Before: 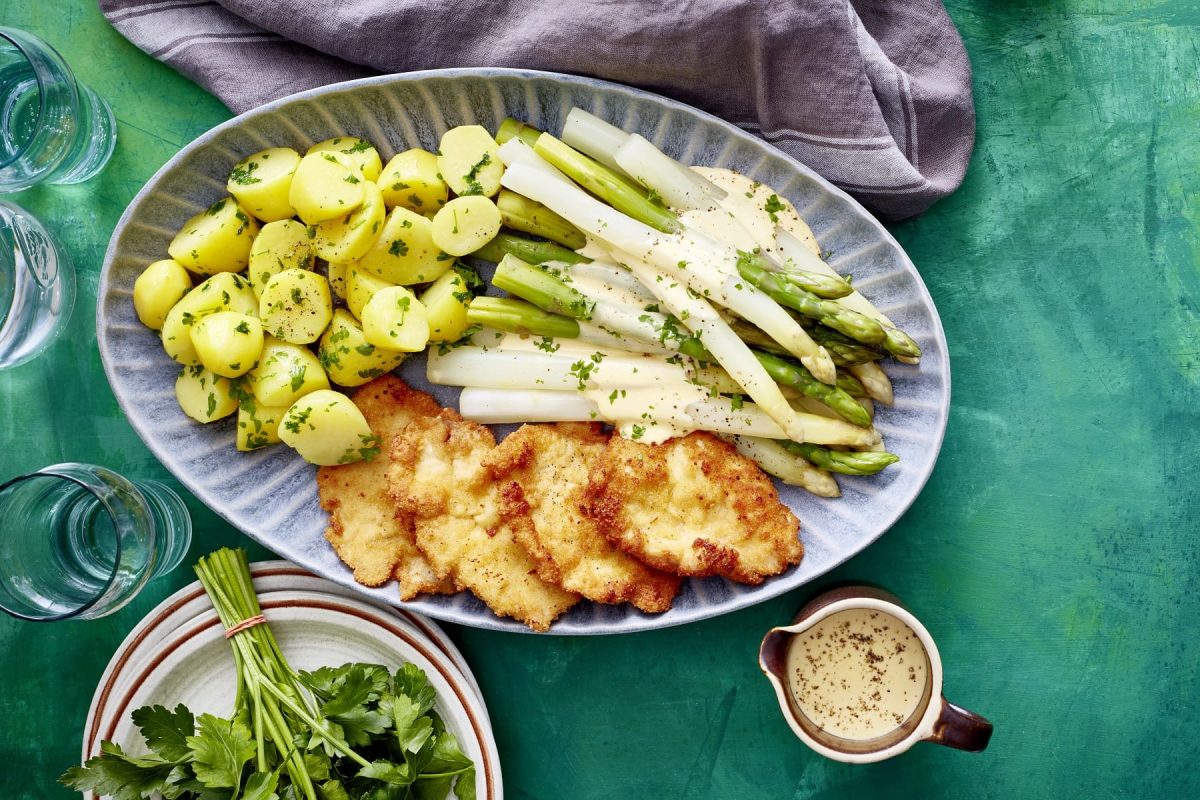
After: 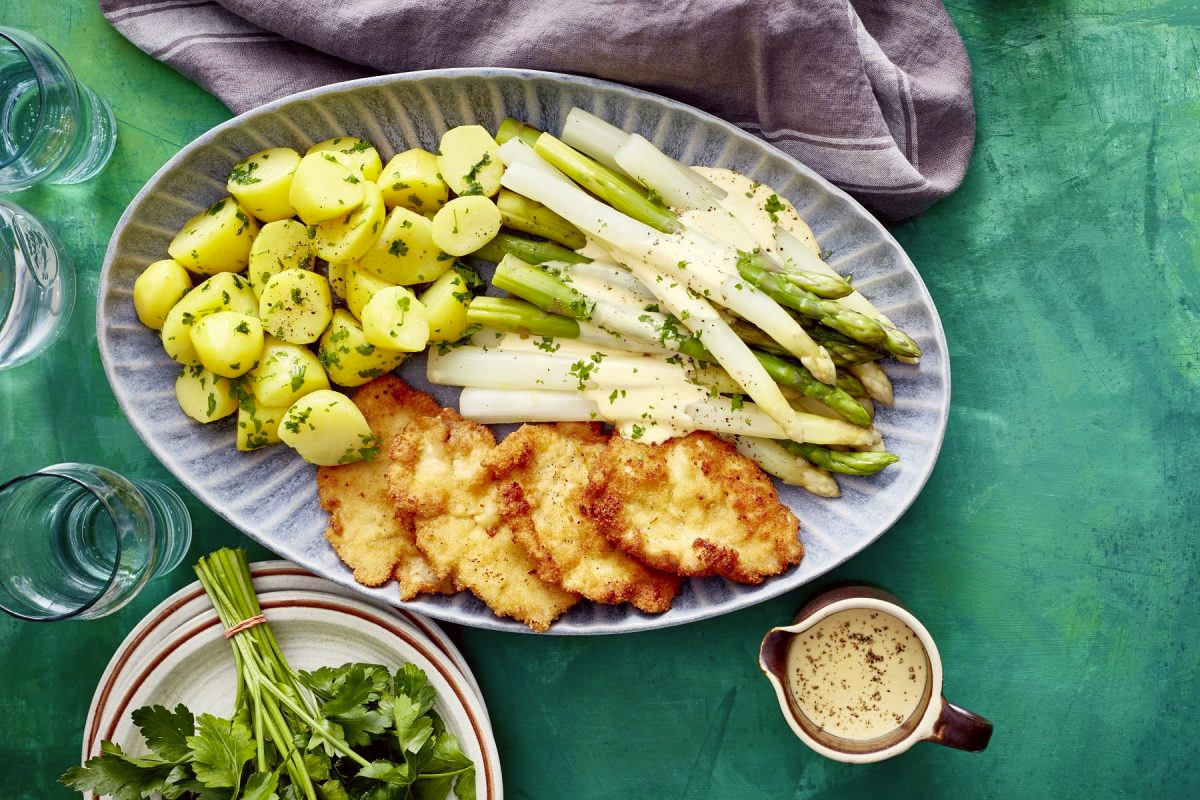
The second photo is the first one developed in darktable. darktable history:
color correction: highlights a* -0.935, highlights b* 4.5, shadows a* 3.53
